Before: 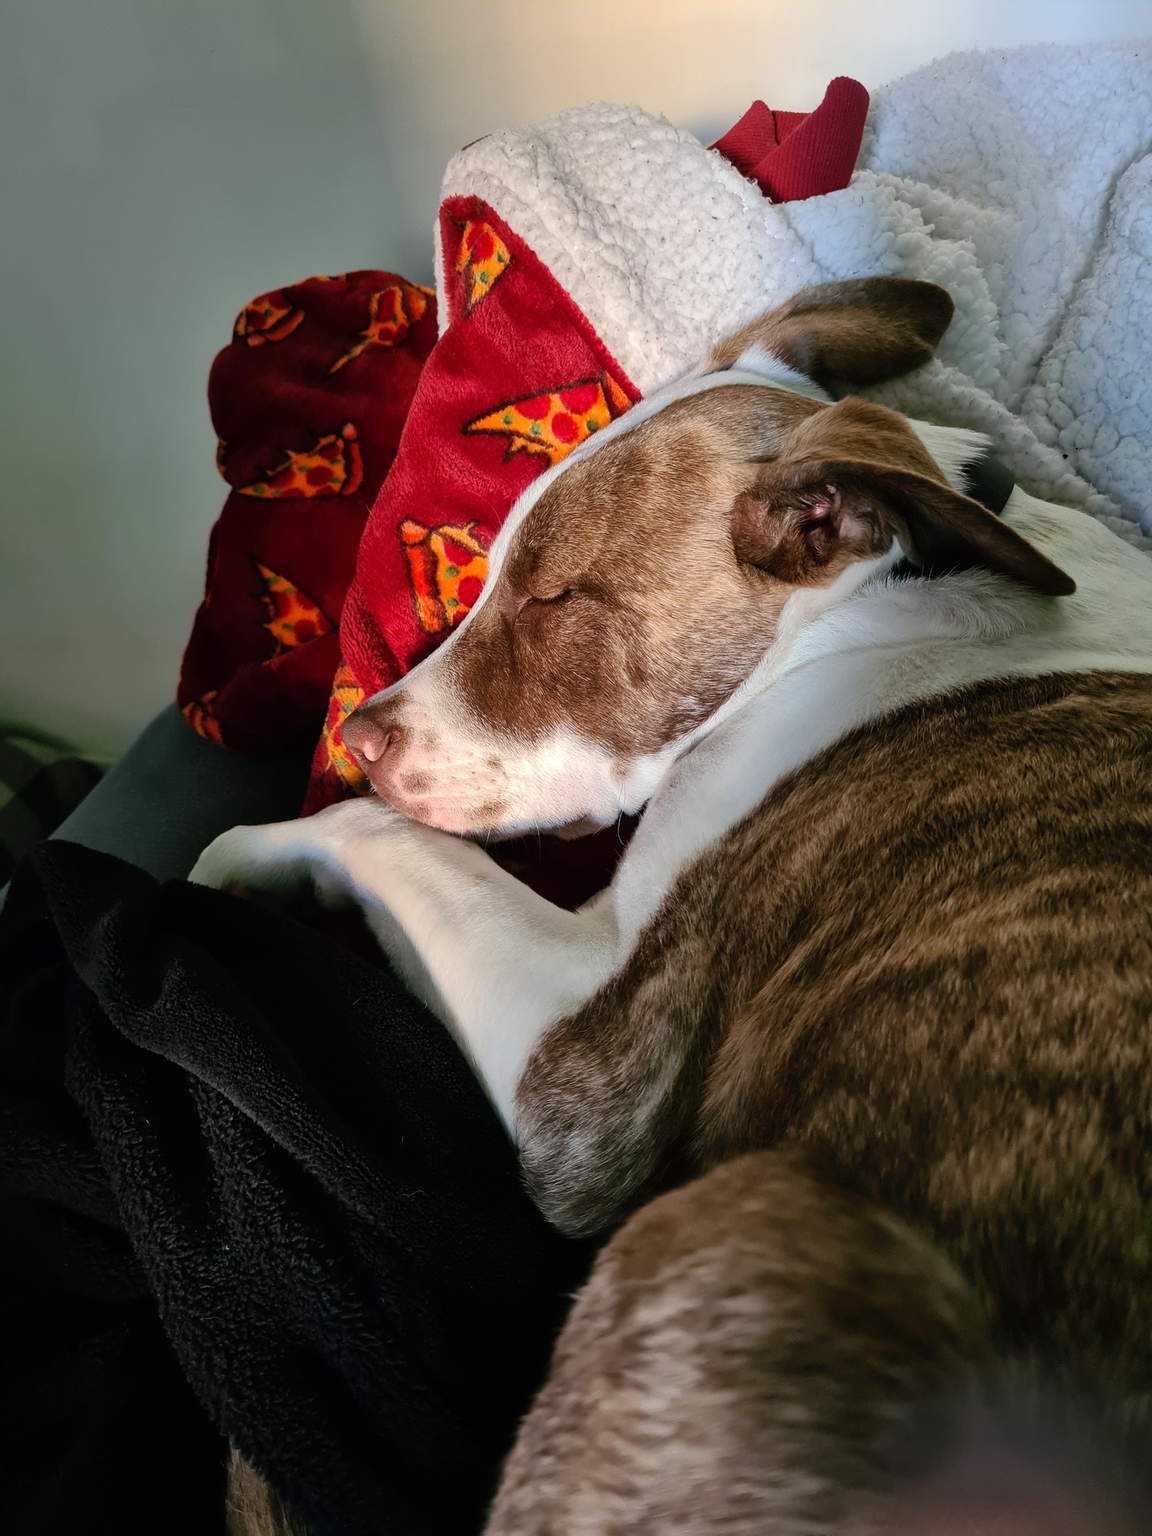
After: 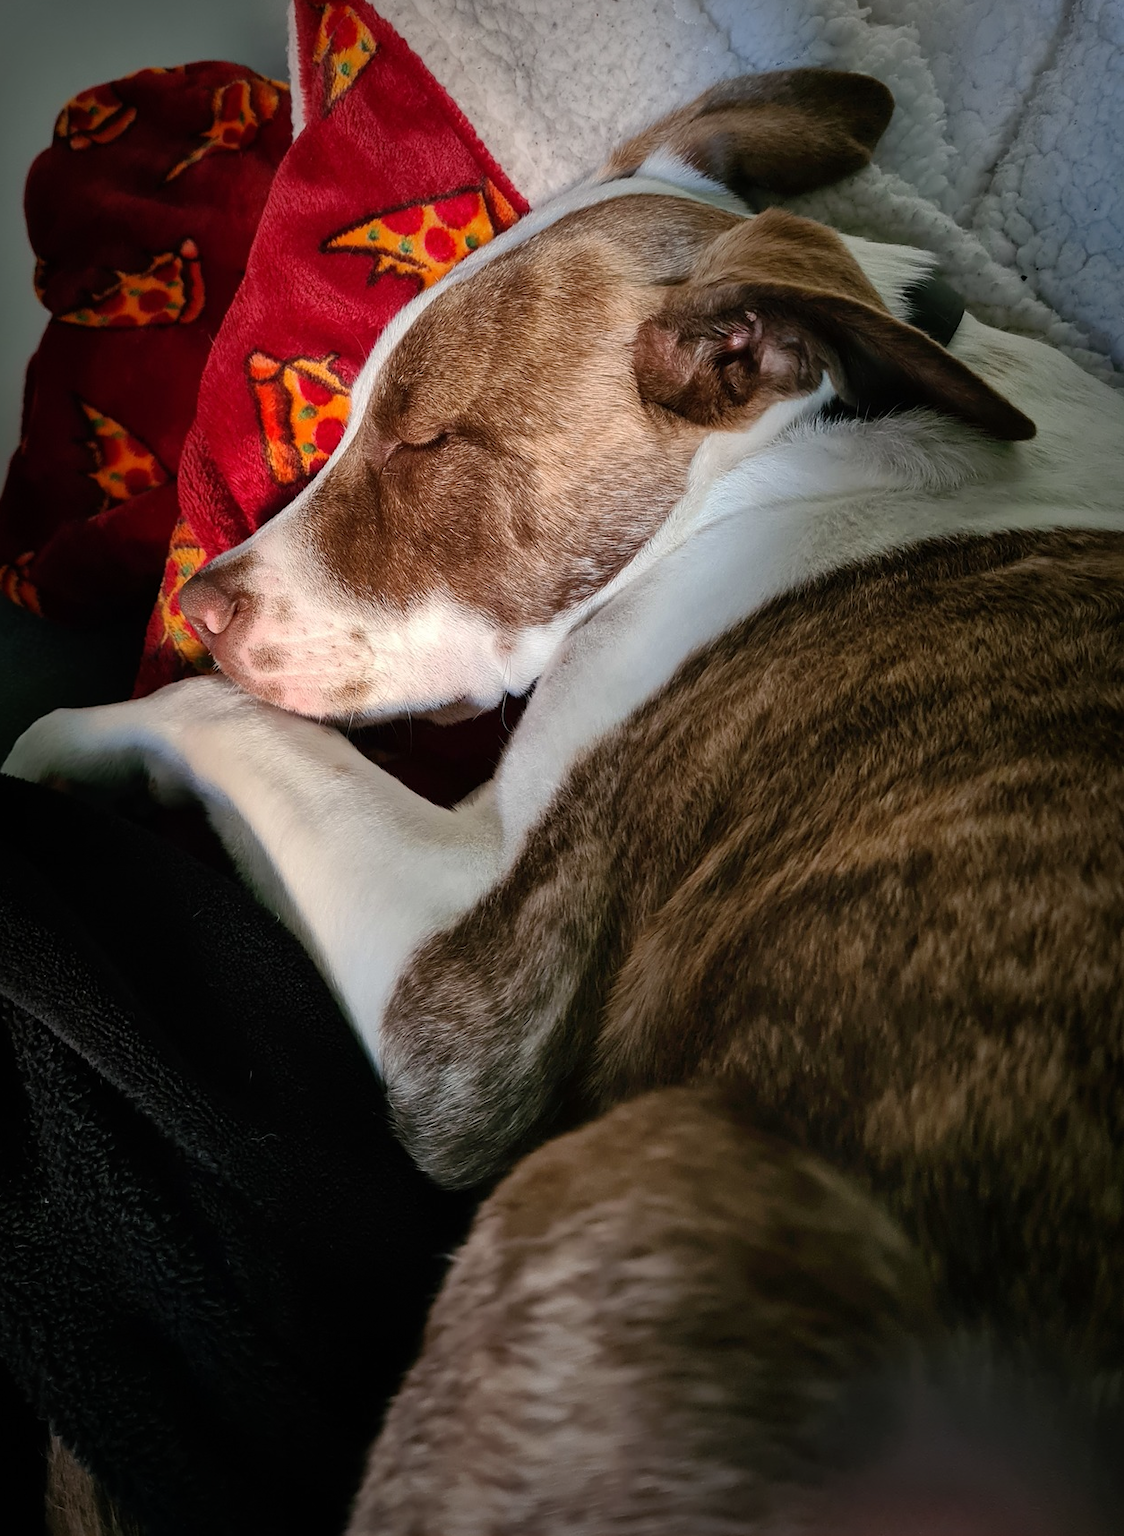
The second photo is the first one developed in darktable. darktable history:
crop: left 16.315%, top 14.246%
vignetting: fall-off start 53.2%, brightness -0.594, saturation 0, automatic ratio true, width/height ratio 1.313, shape 0.22, unbound false
tone equalizer: on, module defaults
